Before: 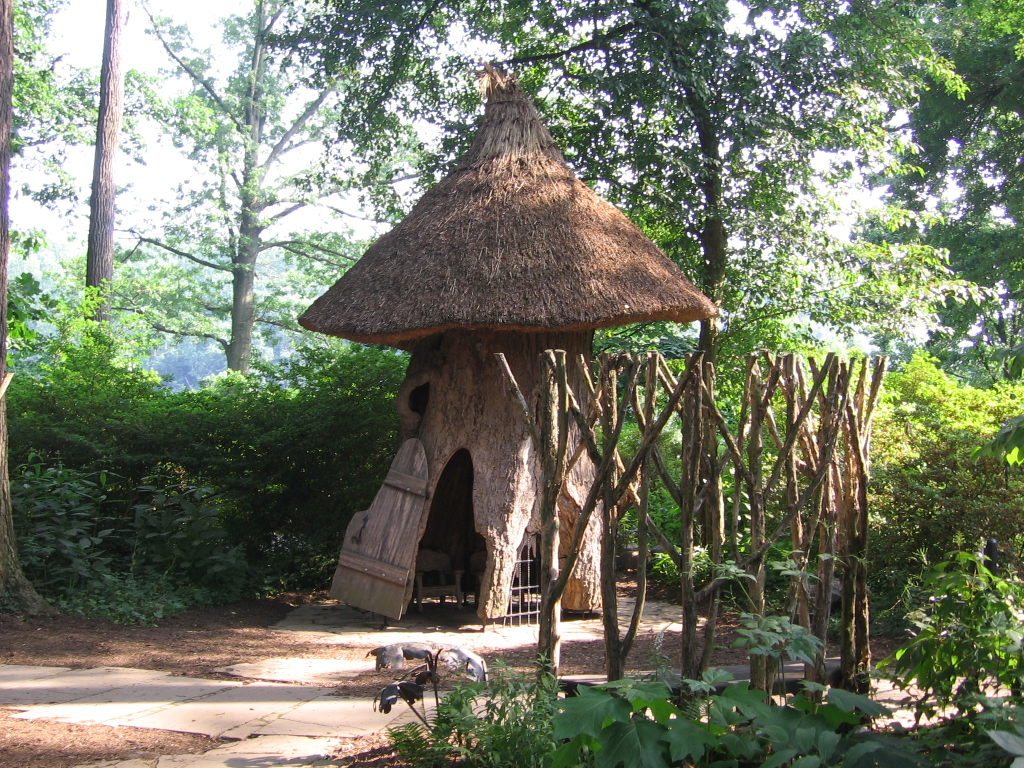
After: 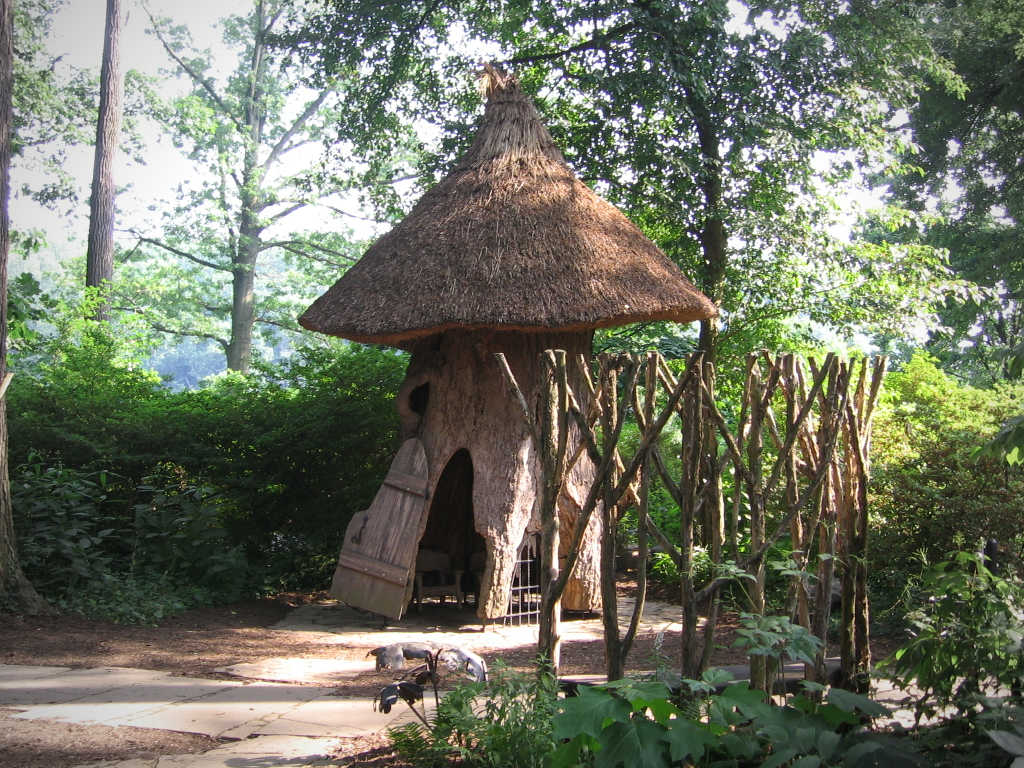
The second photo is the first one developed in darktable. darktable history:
vignetting: fall-off start 75.43%, width/height ratio 1.082
